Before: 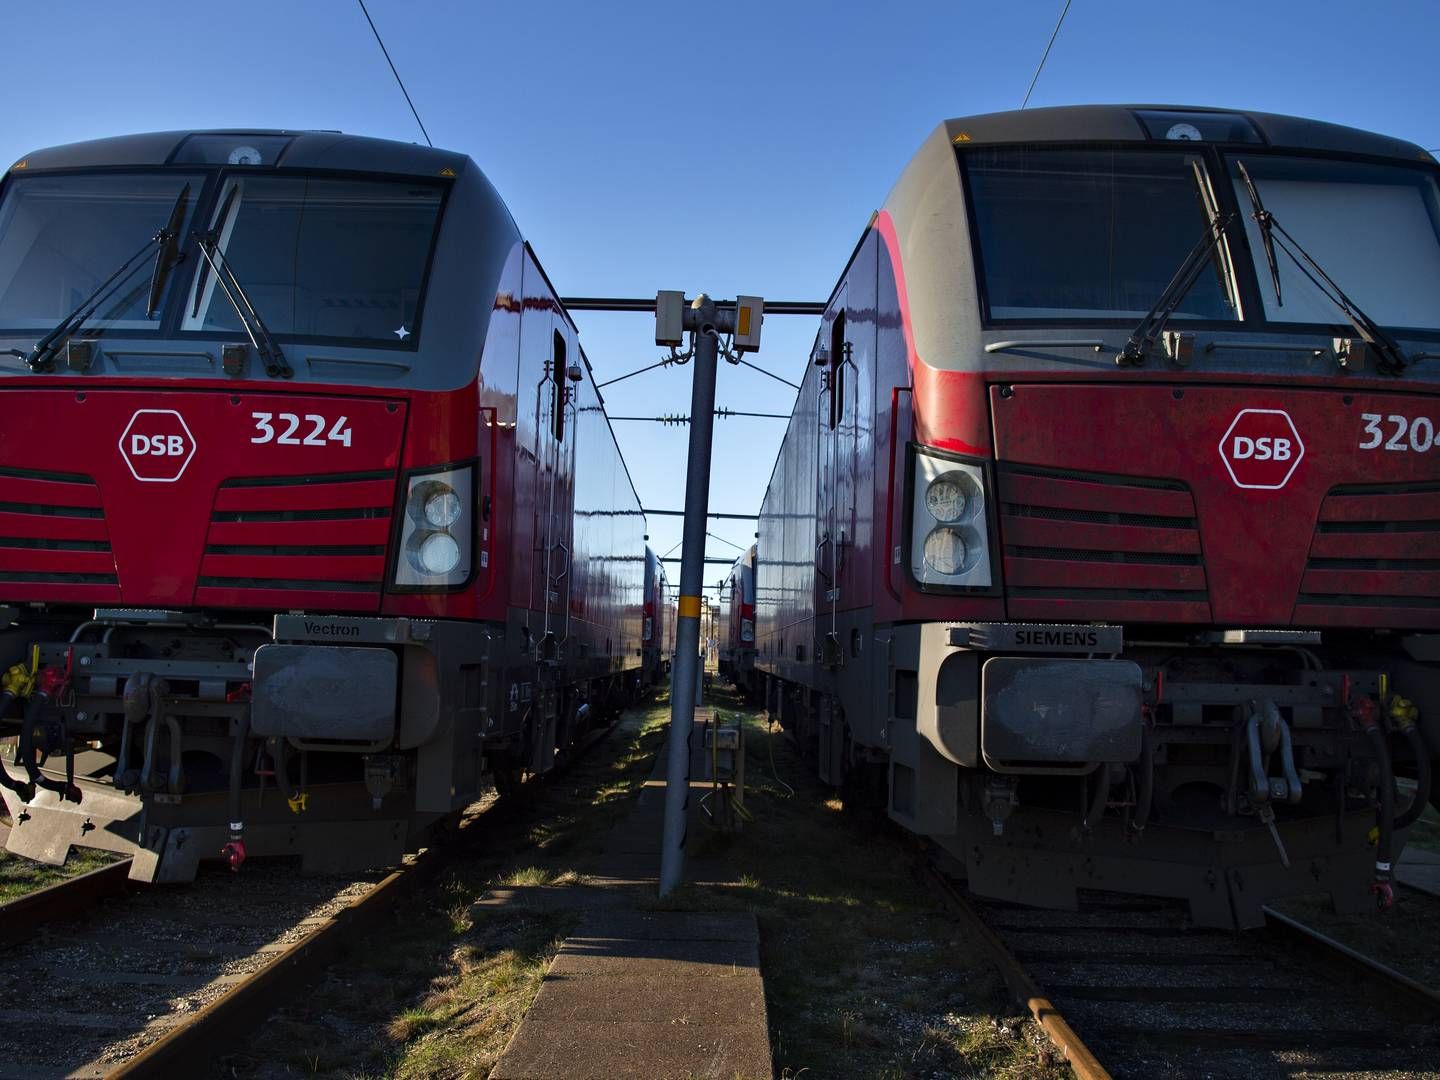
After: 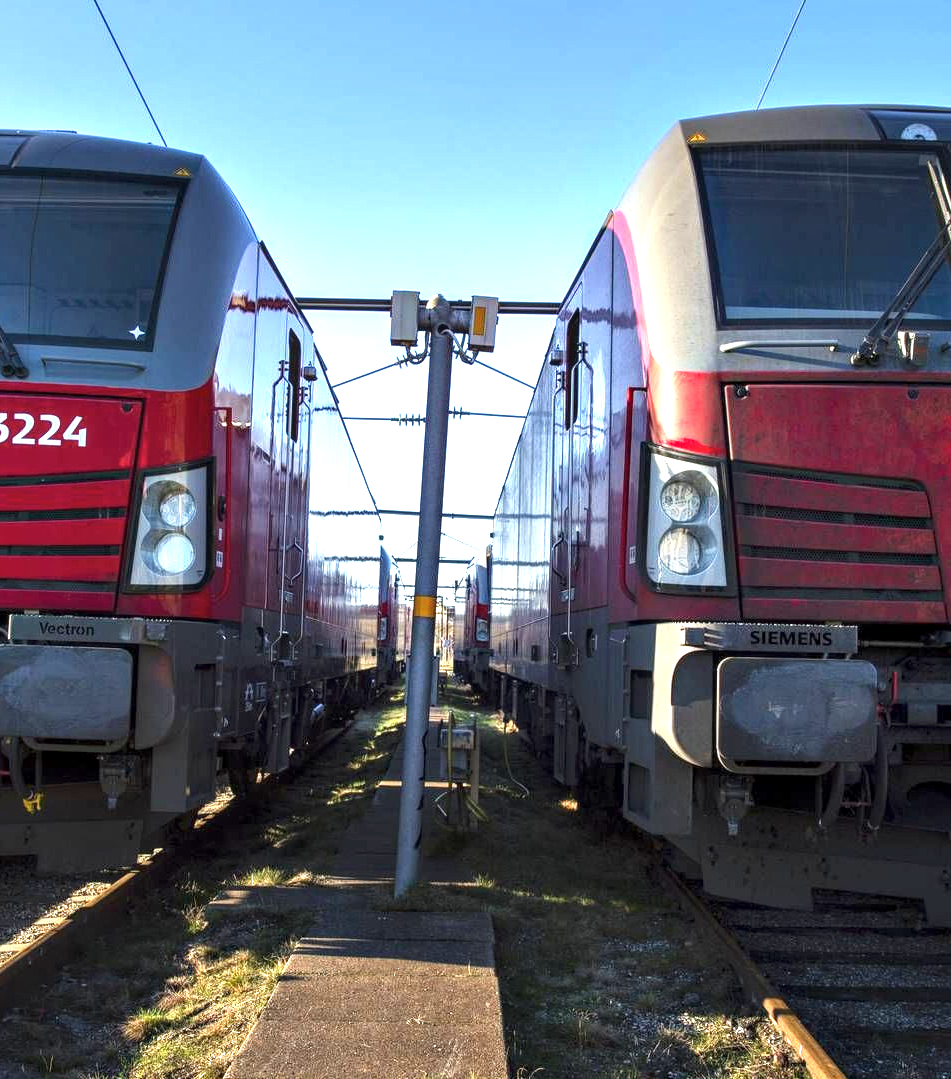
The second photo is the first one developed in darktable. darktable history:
crop and rotate: left 18.442%, right 15.508%
levels: mode automatic
exposure: black level correction 0, exposure 1.5 EV, compensate highlight preservation false
local contrast: on, module defaults
